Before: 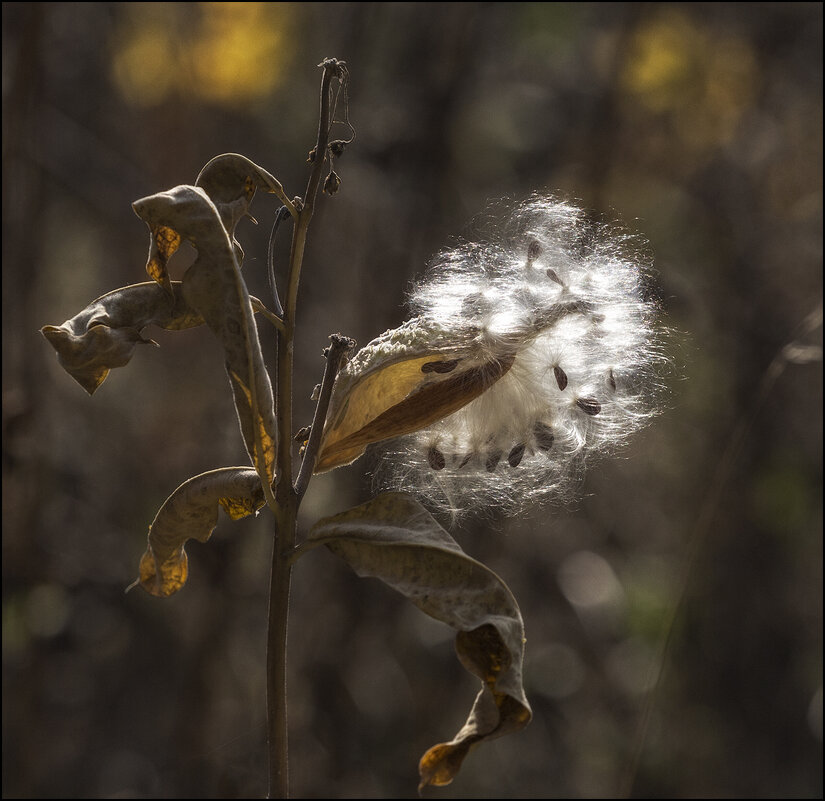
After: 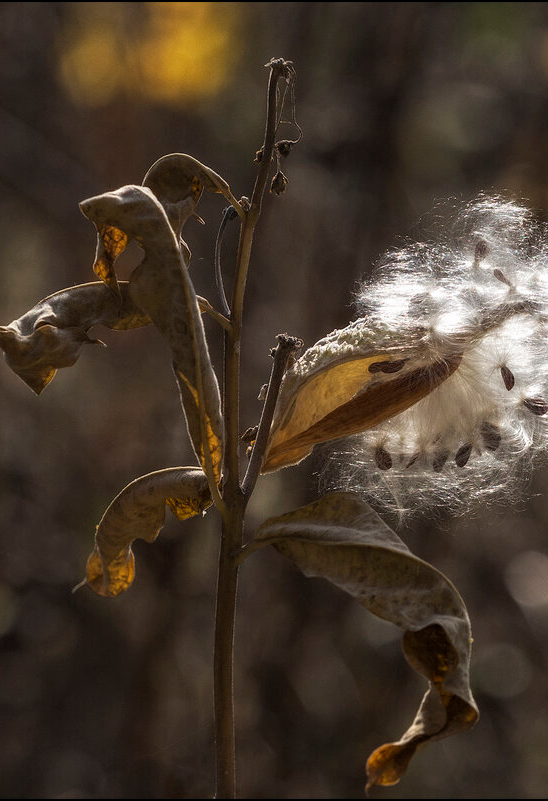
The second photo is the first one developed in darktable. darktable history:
crop and rotate: left 6.637%, right 26.853%
